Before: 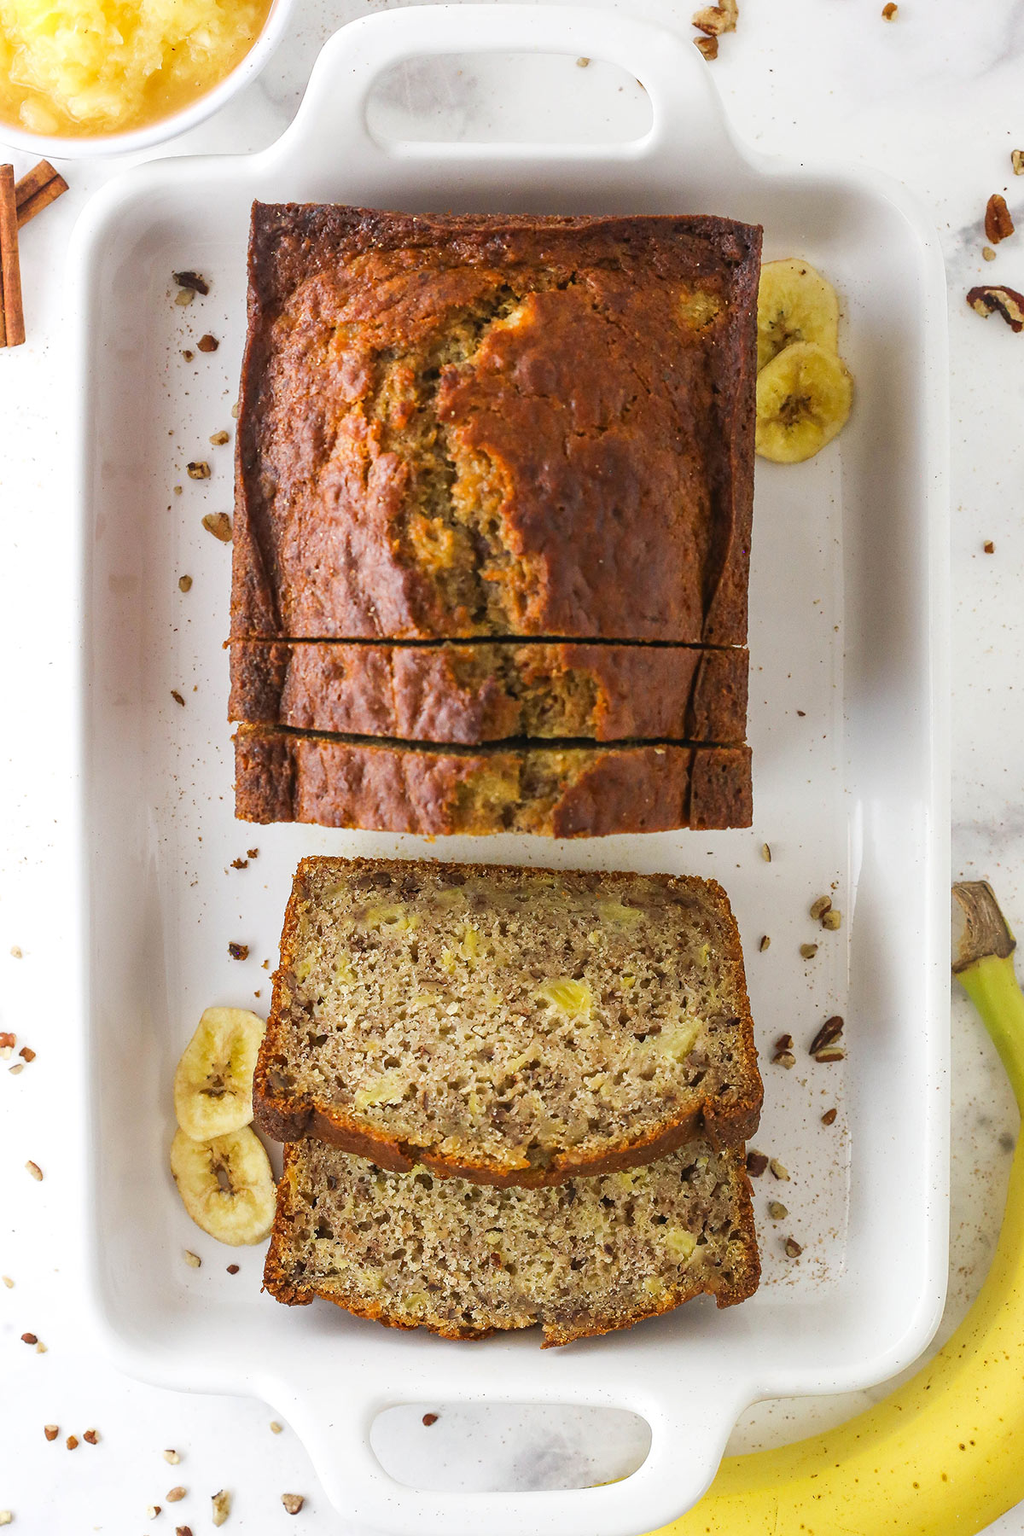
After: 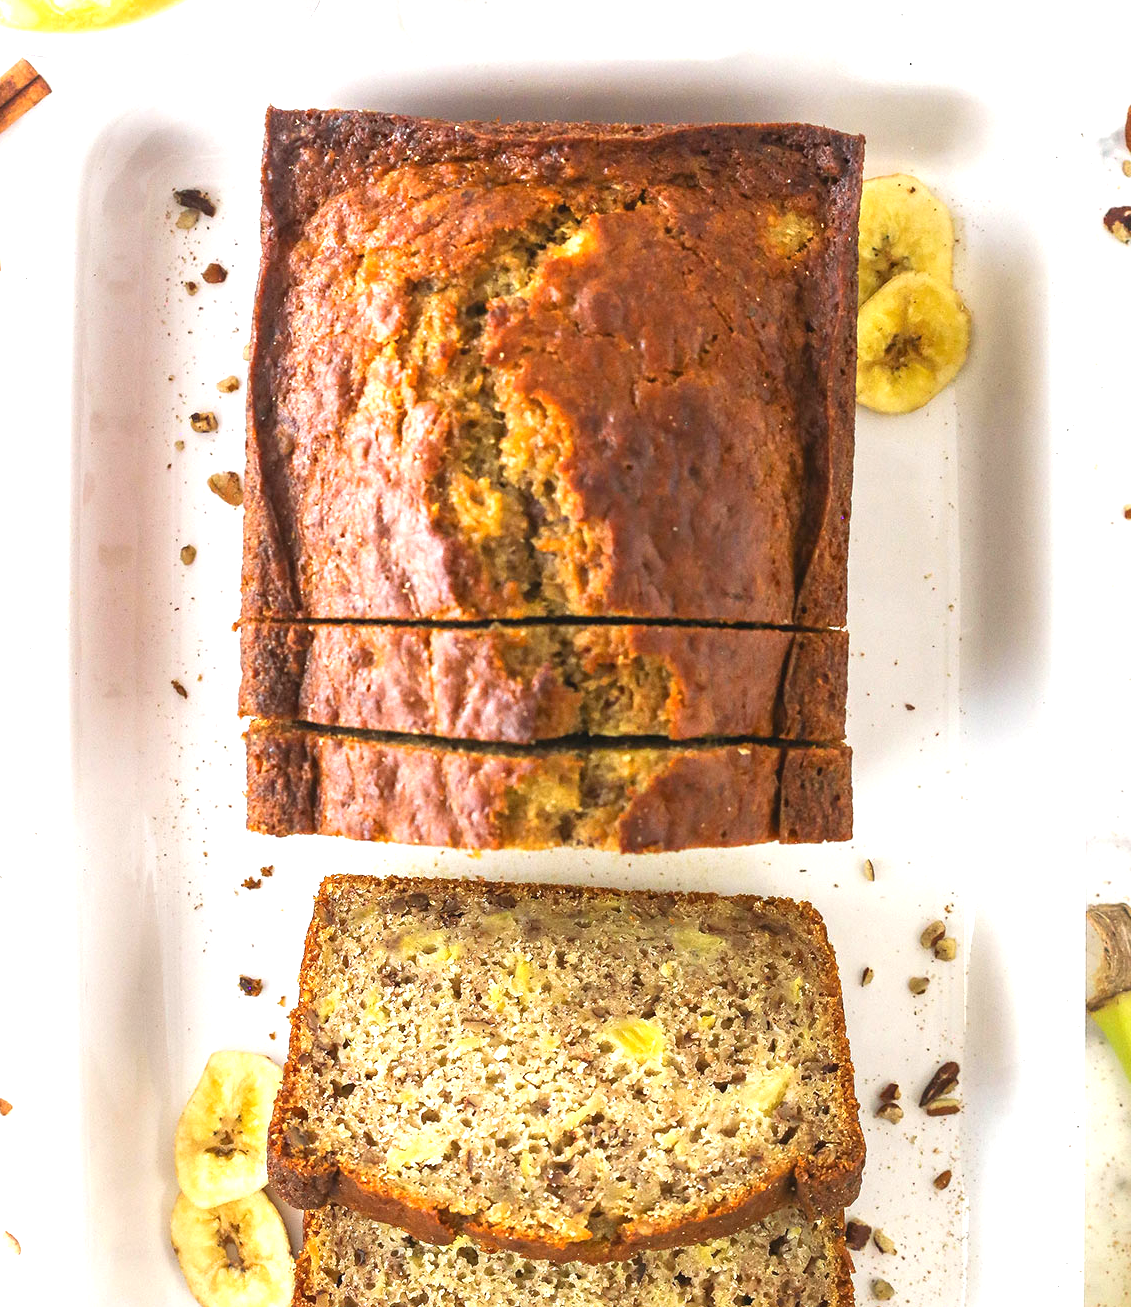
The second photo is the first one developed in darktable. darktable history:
crop: left 2.459%, top 7.21%, right 3.262%, bottom 20.141%
exposure: black level correction 0, exposure 0.949 EV, compensate highlight preservation false
